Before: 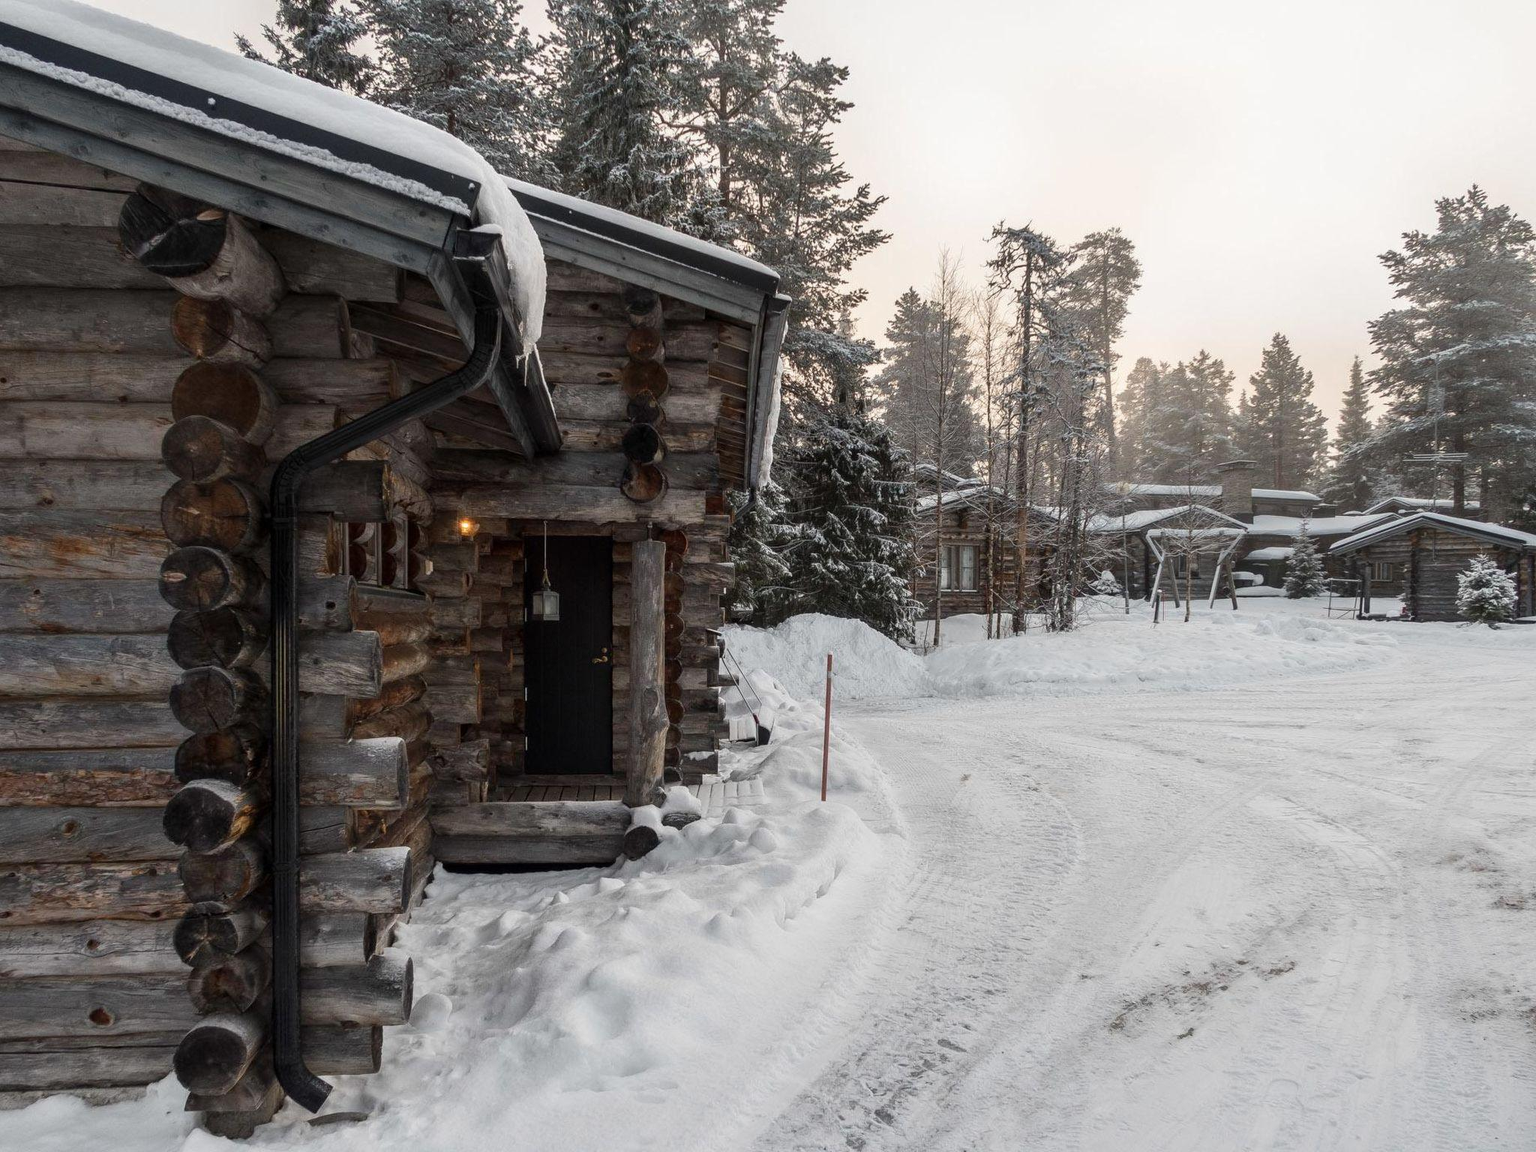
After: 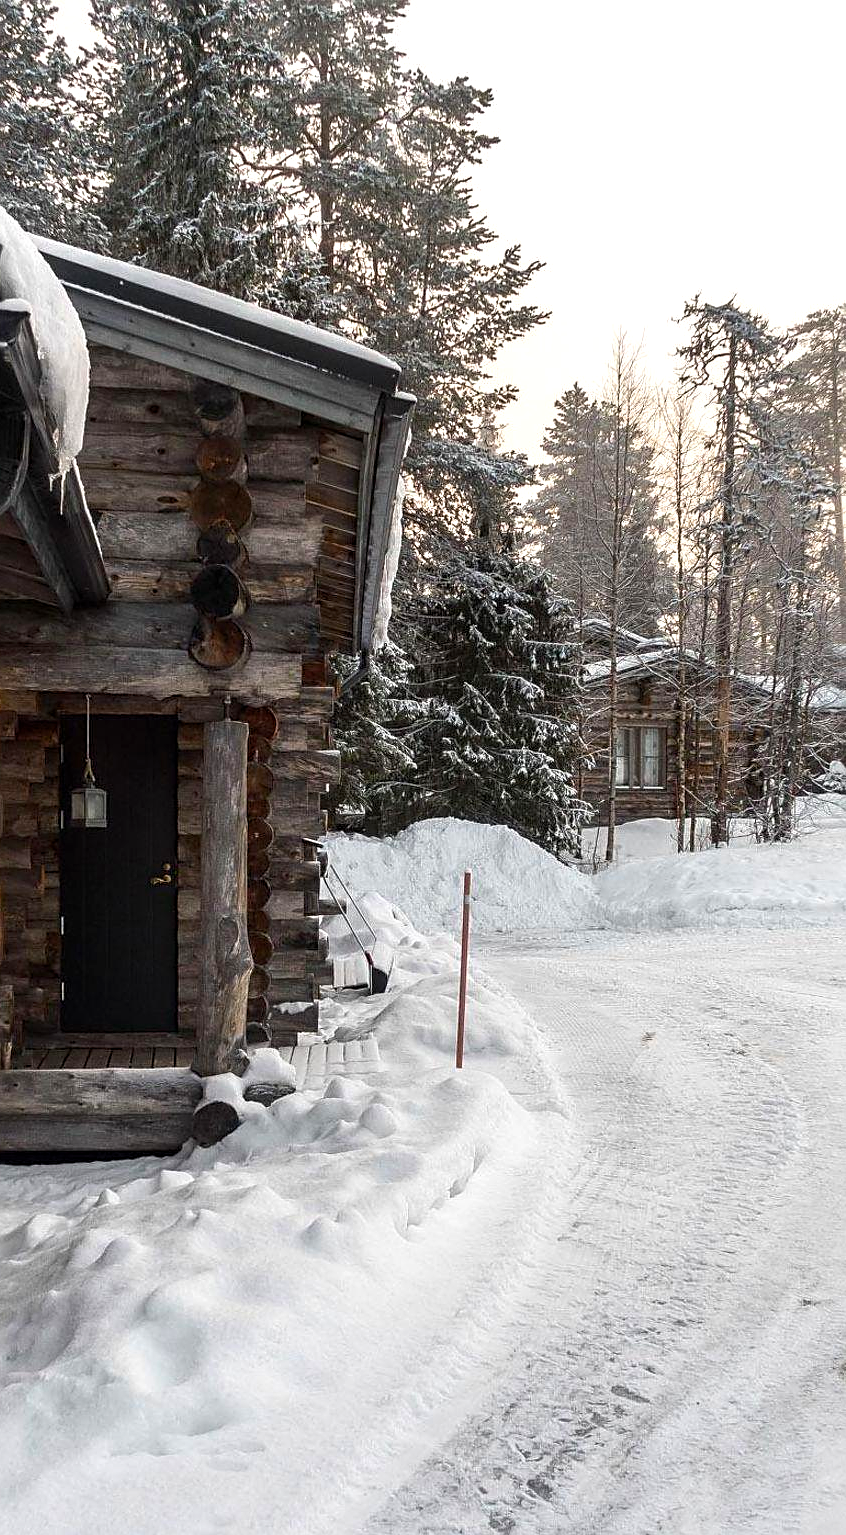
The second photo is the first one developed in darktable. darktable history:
crop: left 31.209%, right 27.446%
sharpen: on, module defaults
exposure: exposure -0.04 EV, compensate highlight preservation false
color balance rgb: perceptual saturation grading › global saturation 19.339%, perceptual brilliance grading › global brilliance 11.552%, global vibrance 9.554%
